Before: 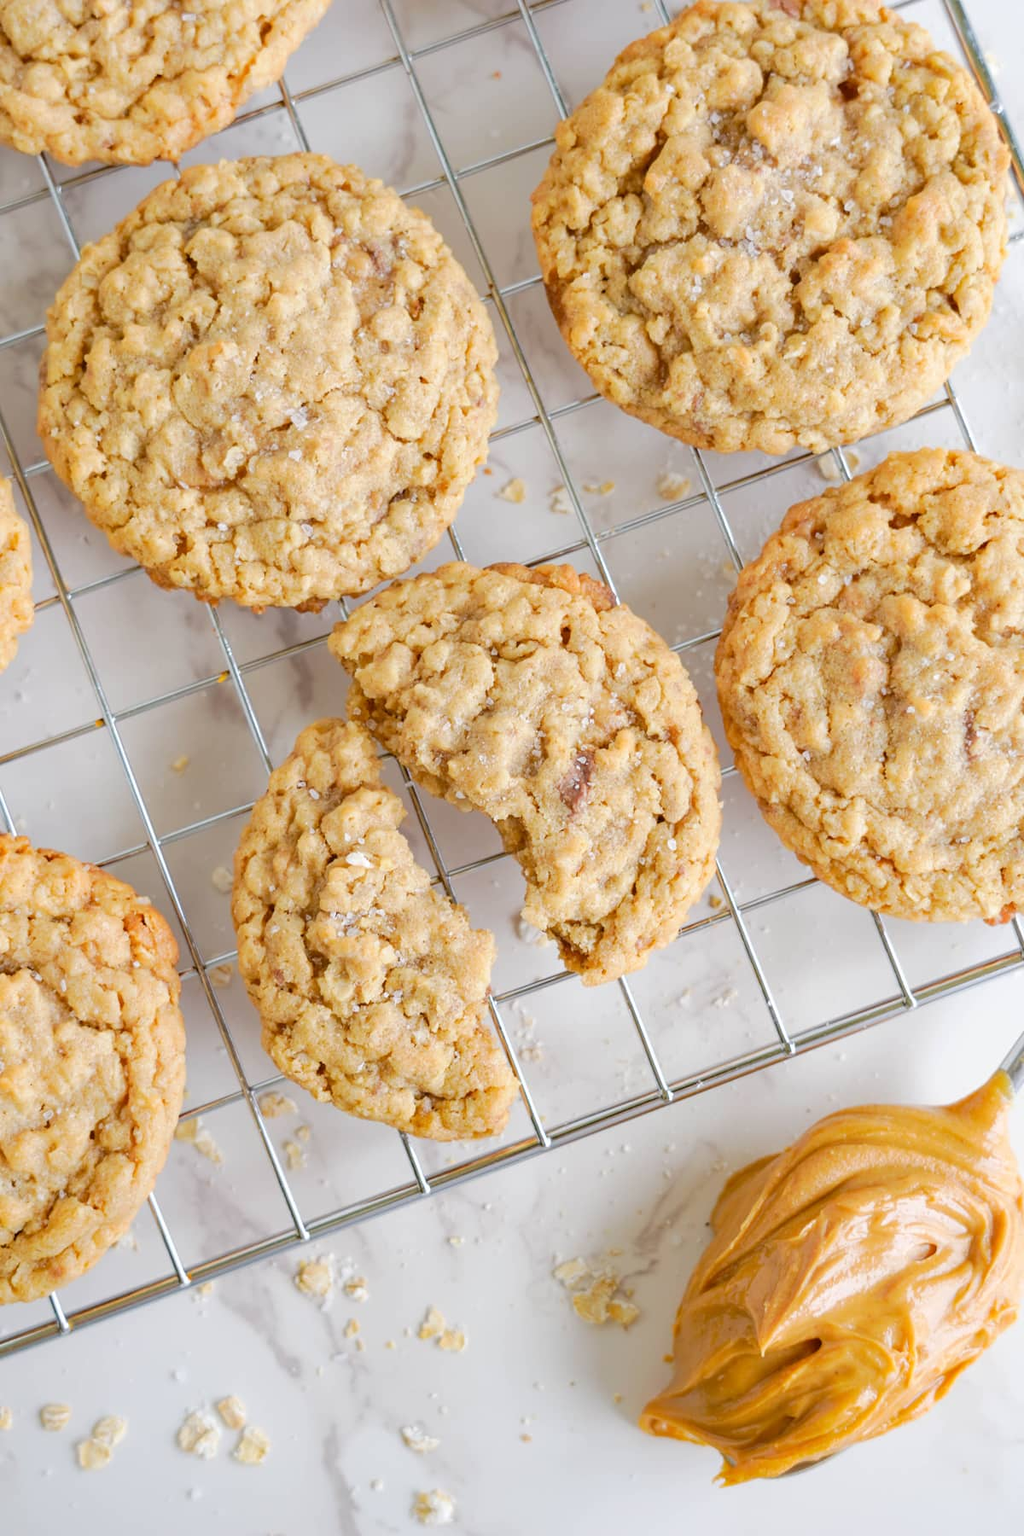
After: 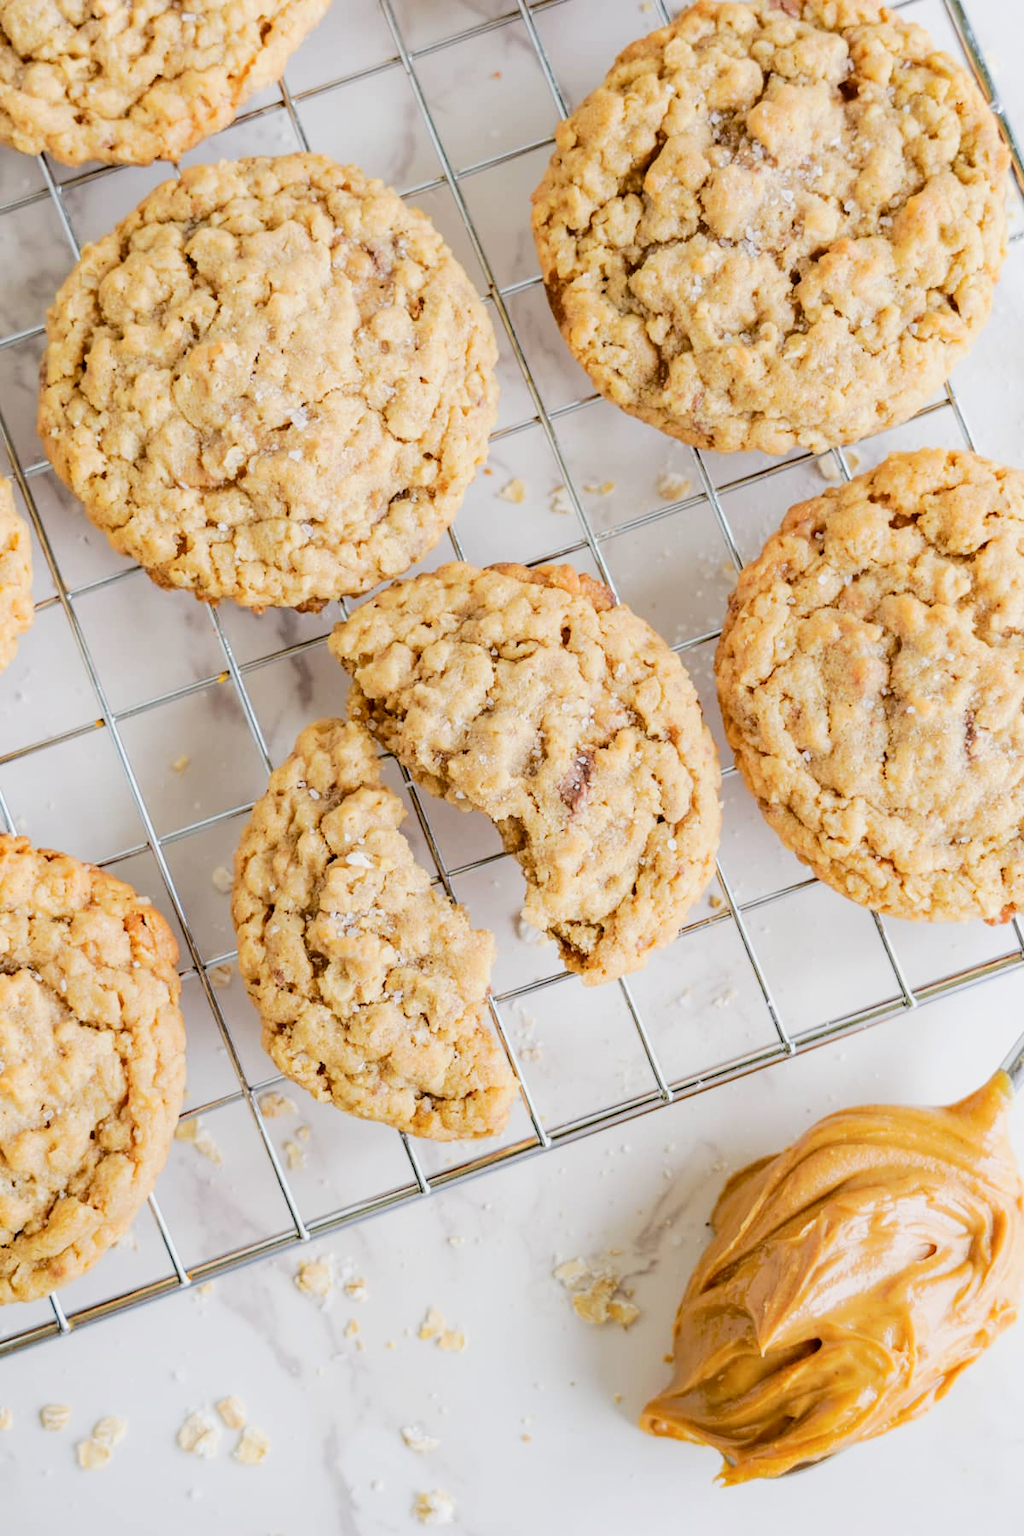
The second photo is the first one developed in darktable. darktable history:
filmic rgb: black relative exposure -5 EV, hardness 2.88, contrast 1.3
shadows and highlights: shadows 0, highlights 40
local contrast: on, module defaults
